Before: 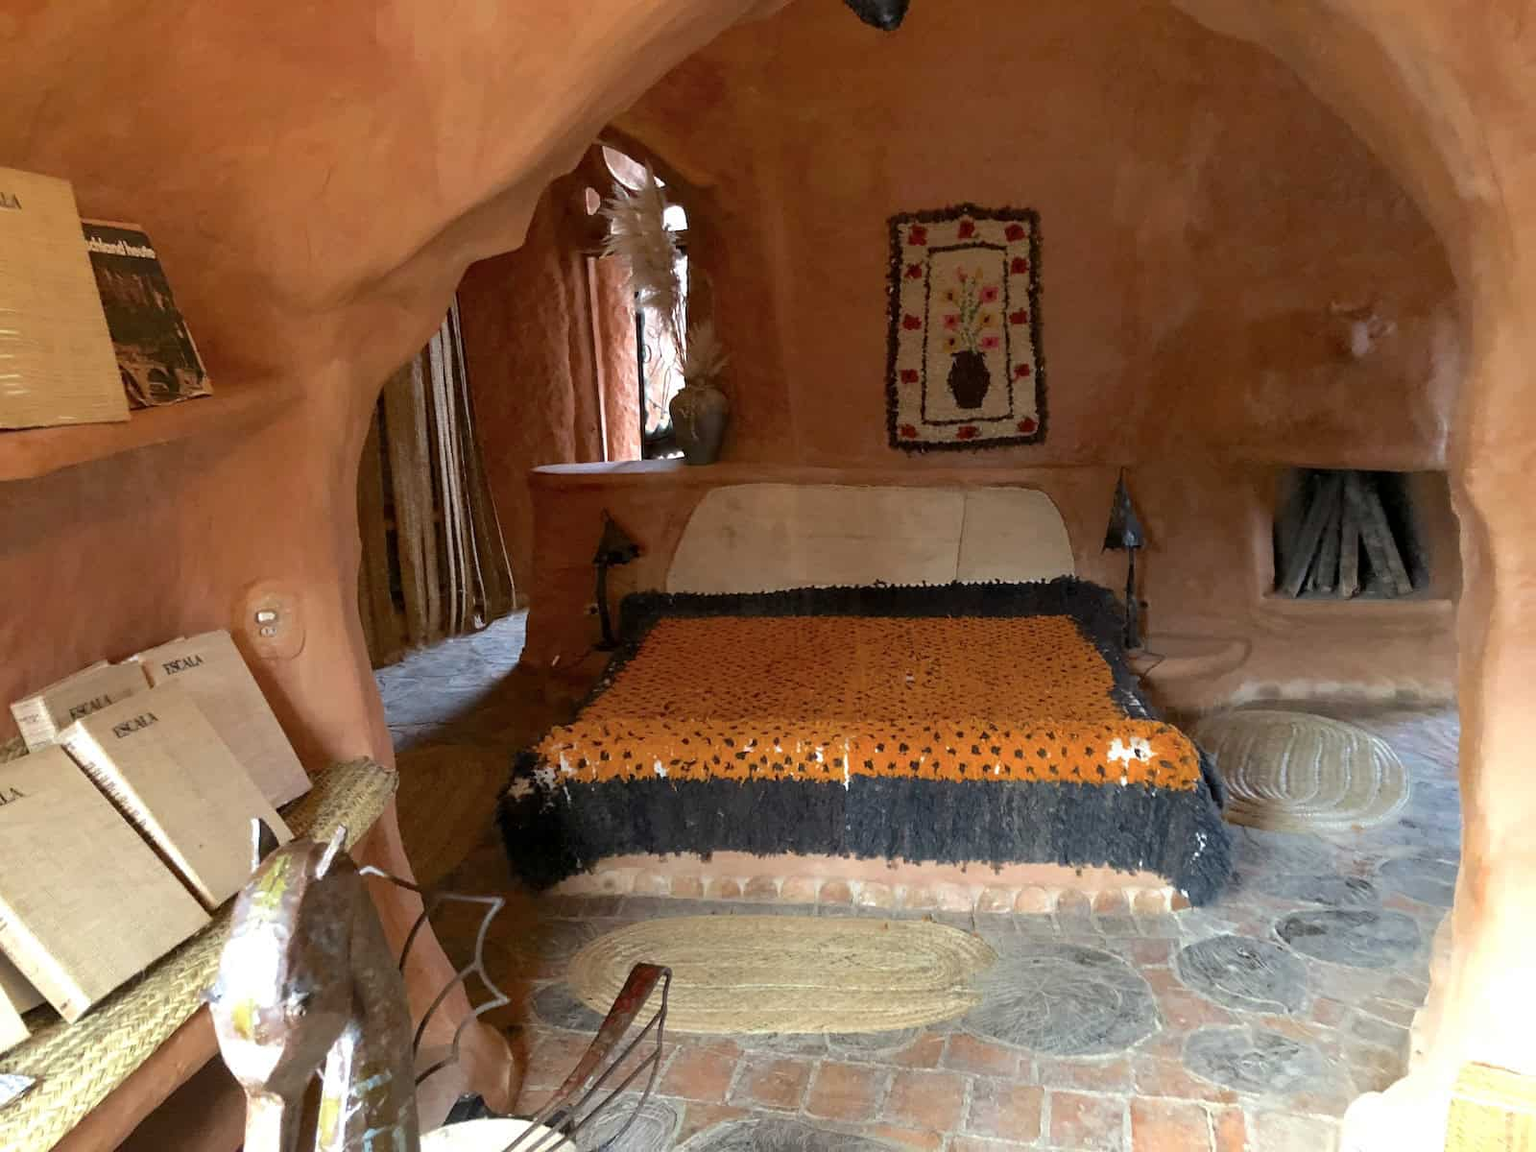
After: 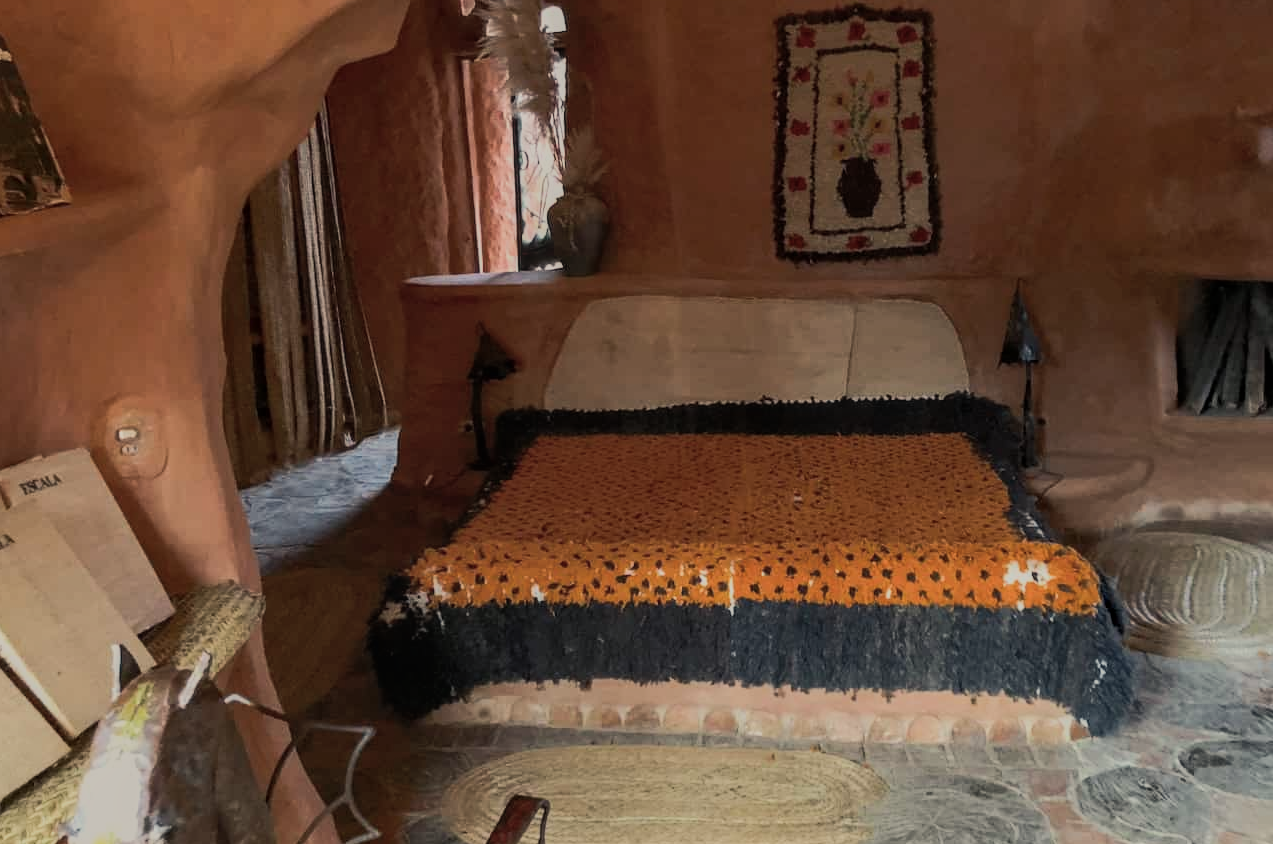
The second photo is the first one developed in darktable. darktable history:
exposure: exposure 0.202 EV, compensate highlight preservation false
contrast brightness saturation: contrast -0.094, saturation -0.083
color balance rgb: shadows lift › chroma 2.051%, shadows lift › hue 249.56°, highlights gain › chroma 3.044%, highlights gain › hue 78°, perceptual saturation grading › global saturation 0.347%, perceptual brilliance grading › highlights 4.09%, perceptual brilliance grading › mid-tones -18.229%, perceptual brilliance grading › shadows -41.711%, contrast -29.624%
local contrast: detail 130%
filmic rgb: black relative exposure -7.65 EV, white relative exposure 4.56 EV, hardness 3.61
crop: left 9.397%, top 17.35%, right 10.984%, bottom 12.316%
